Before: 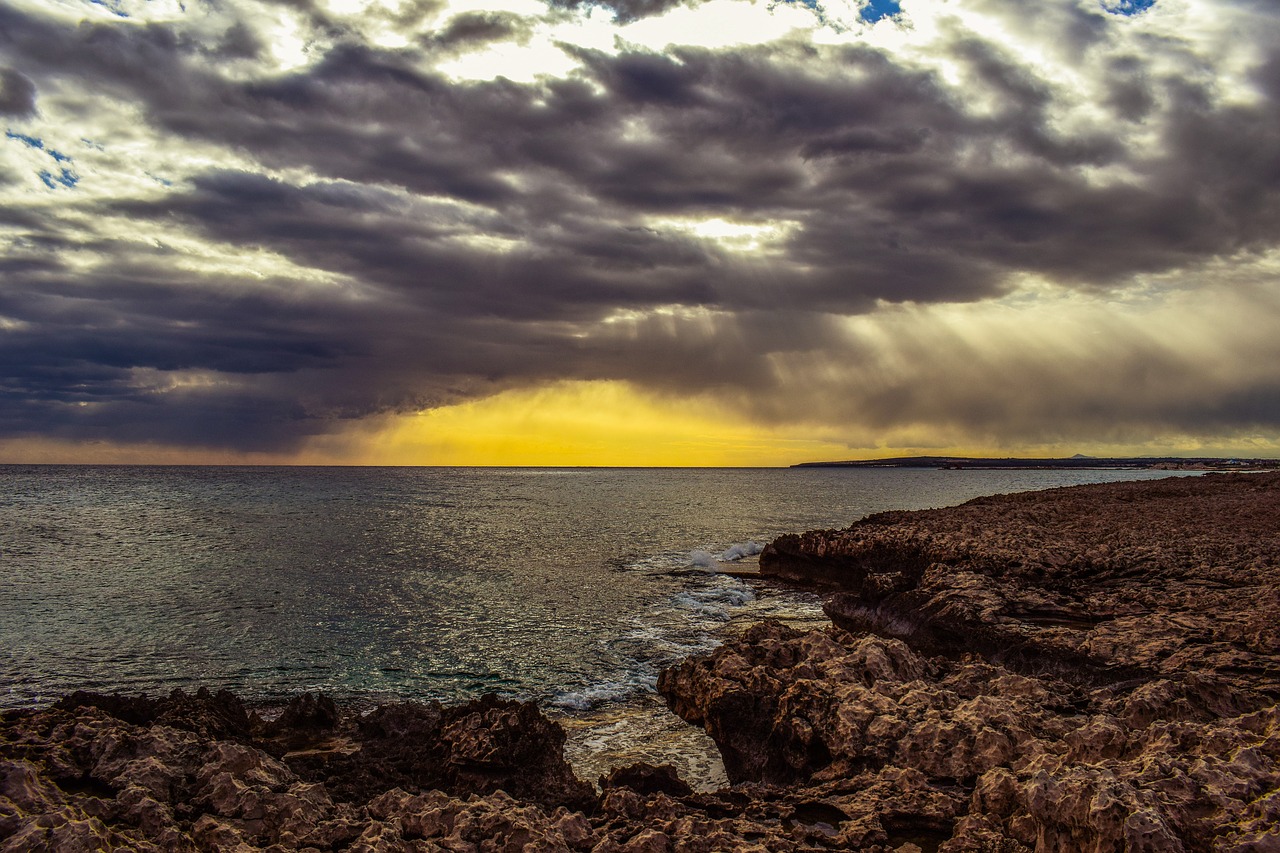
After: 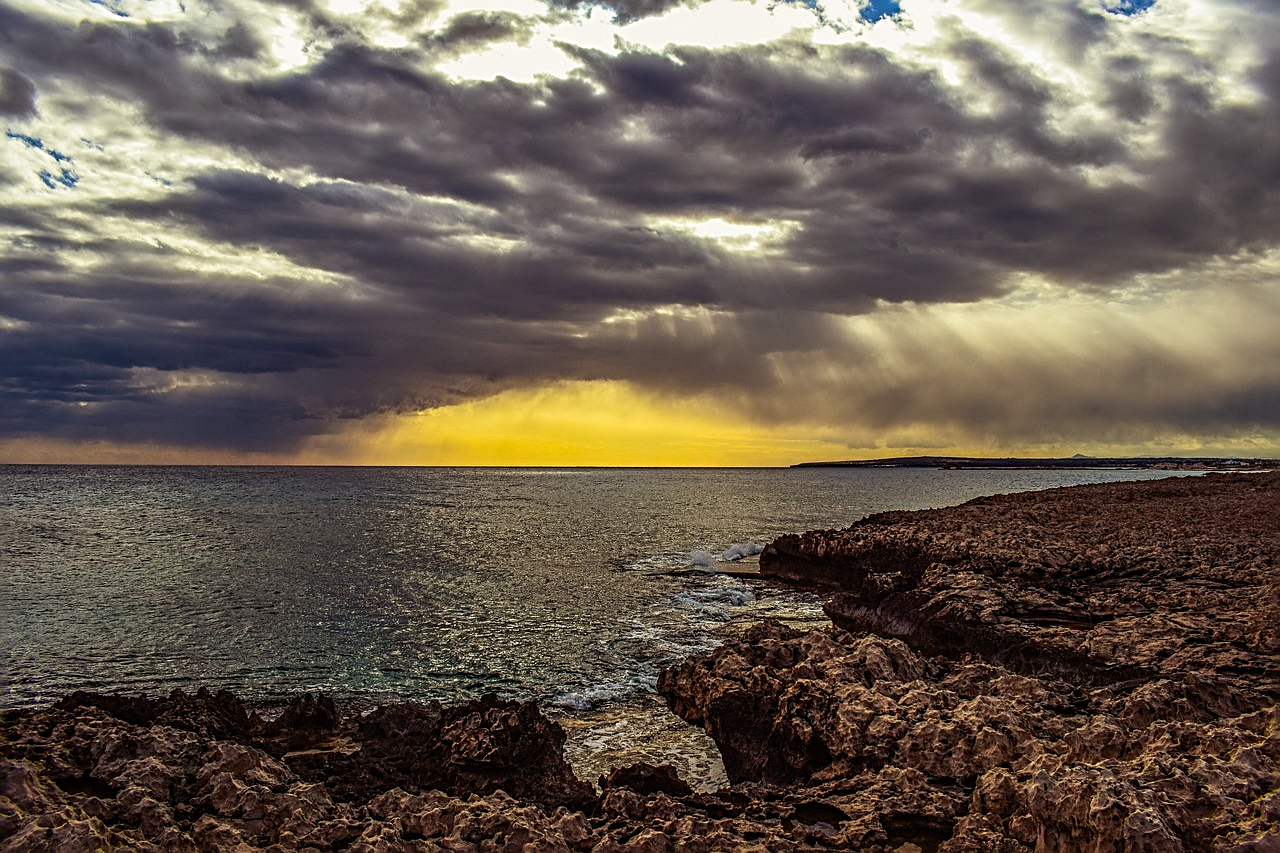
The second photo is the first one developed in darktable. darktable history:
sharpen: radius 3.106
